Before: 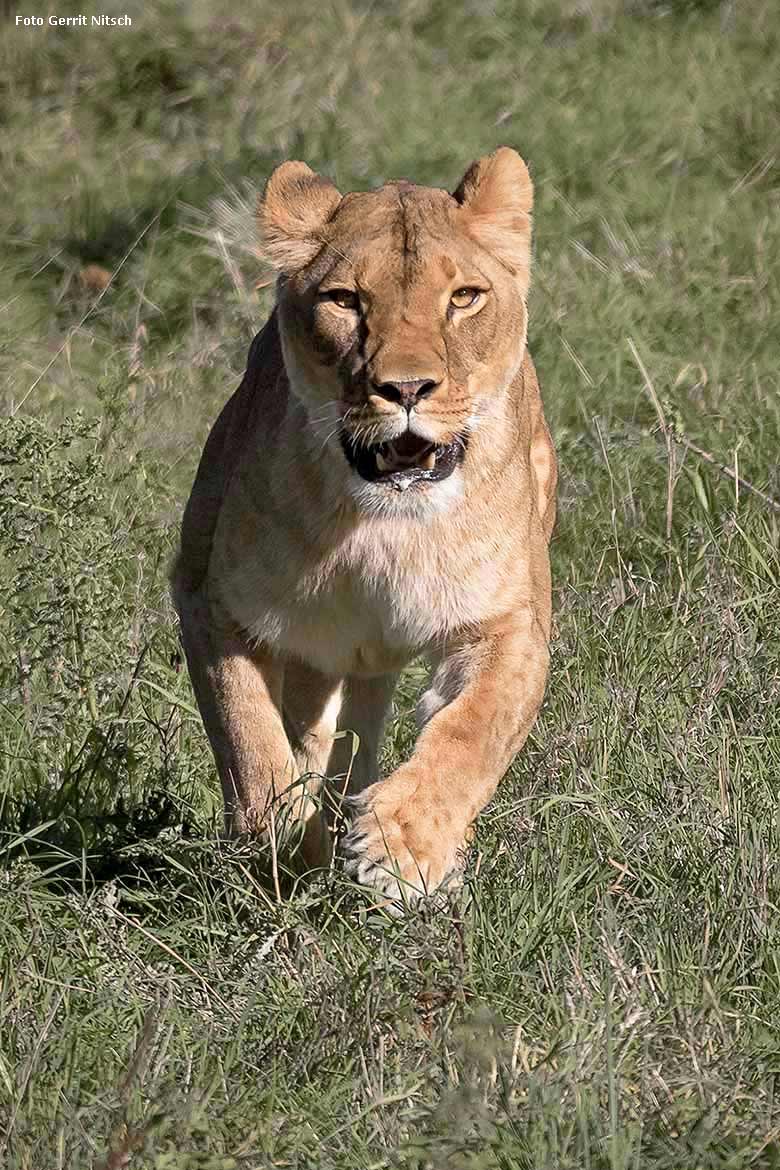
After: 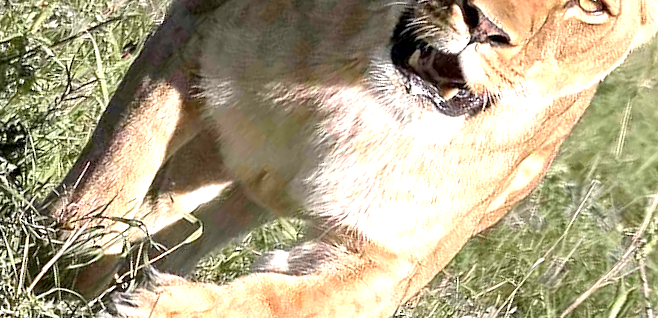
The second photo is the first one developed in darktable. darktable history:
crop and rotate: angle -45.97°, top 16.335%, right 0.863%, bottom 11.733%
exposure: black level correction 0.001, exposure 1.046 EV, compensate exposure bias true, compensate highlight preservation false
